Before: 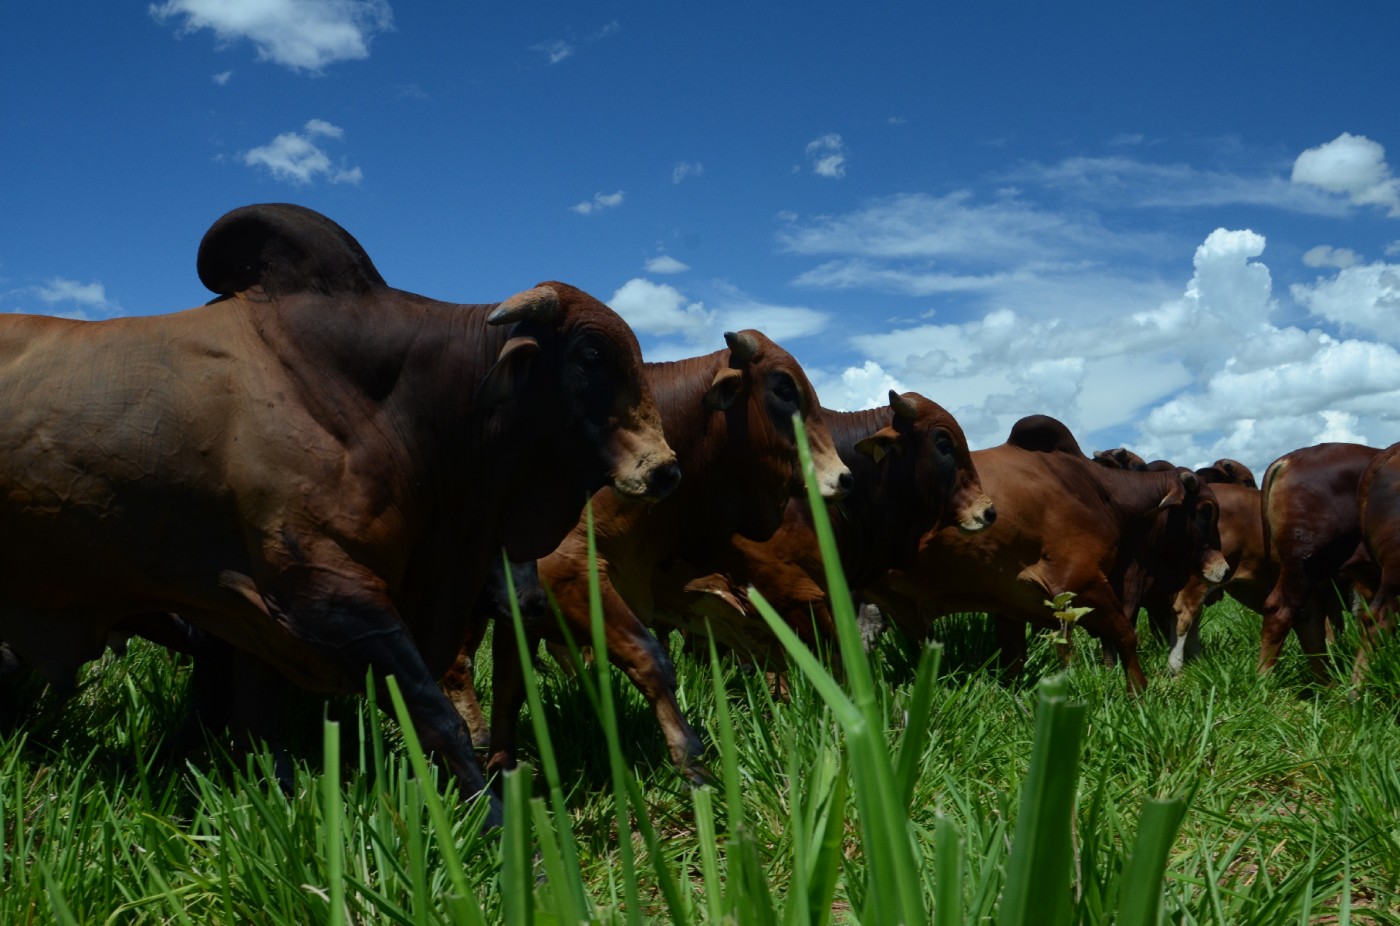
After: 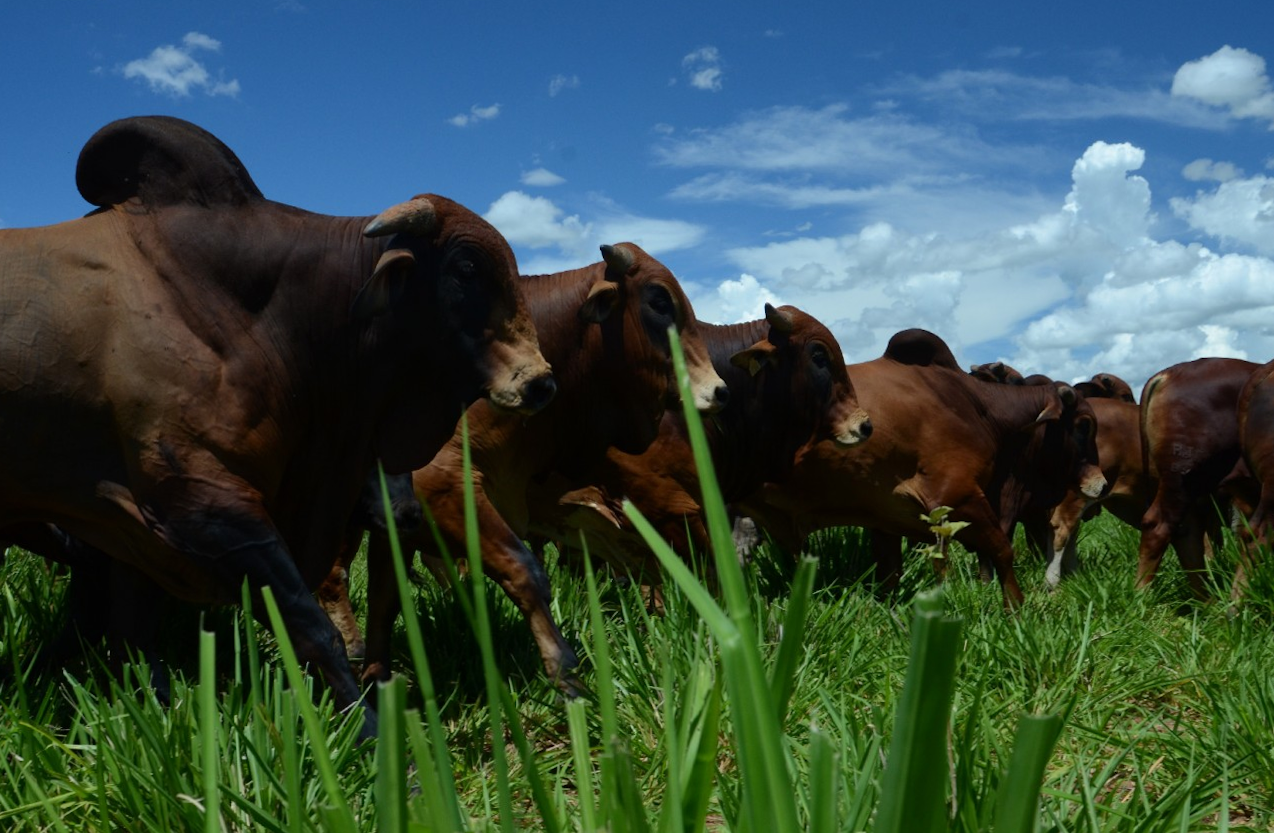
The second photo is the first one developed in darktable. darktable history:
crop and rotate: left 8.262%, top 9.226%
rotate and perspective: rotation 0.192°, lens shift (horizontal) -0.015, crop left 0.005, crop right 0.996, crop top 0.006, crop bottom 0.99
